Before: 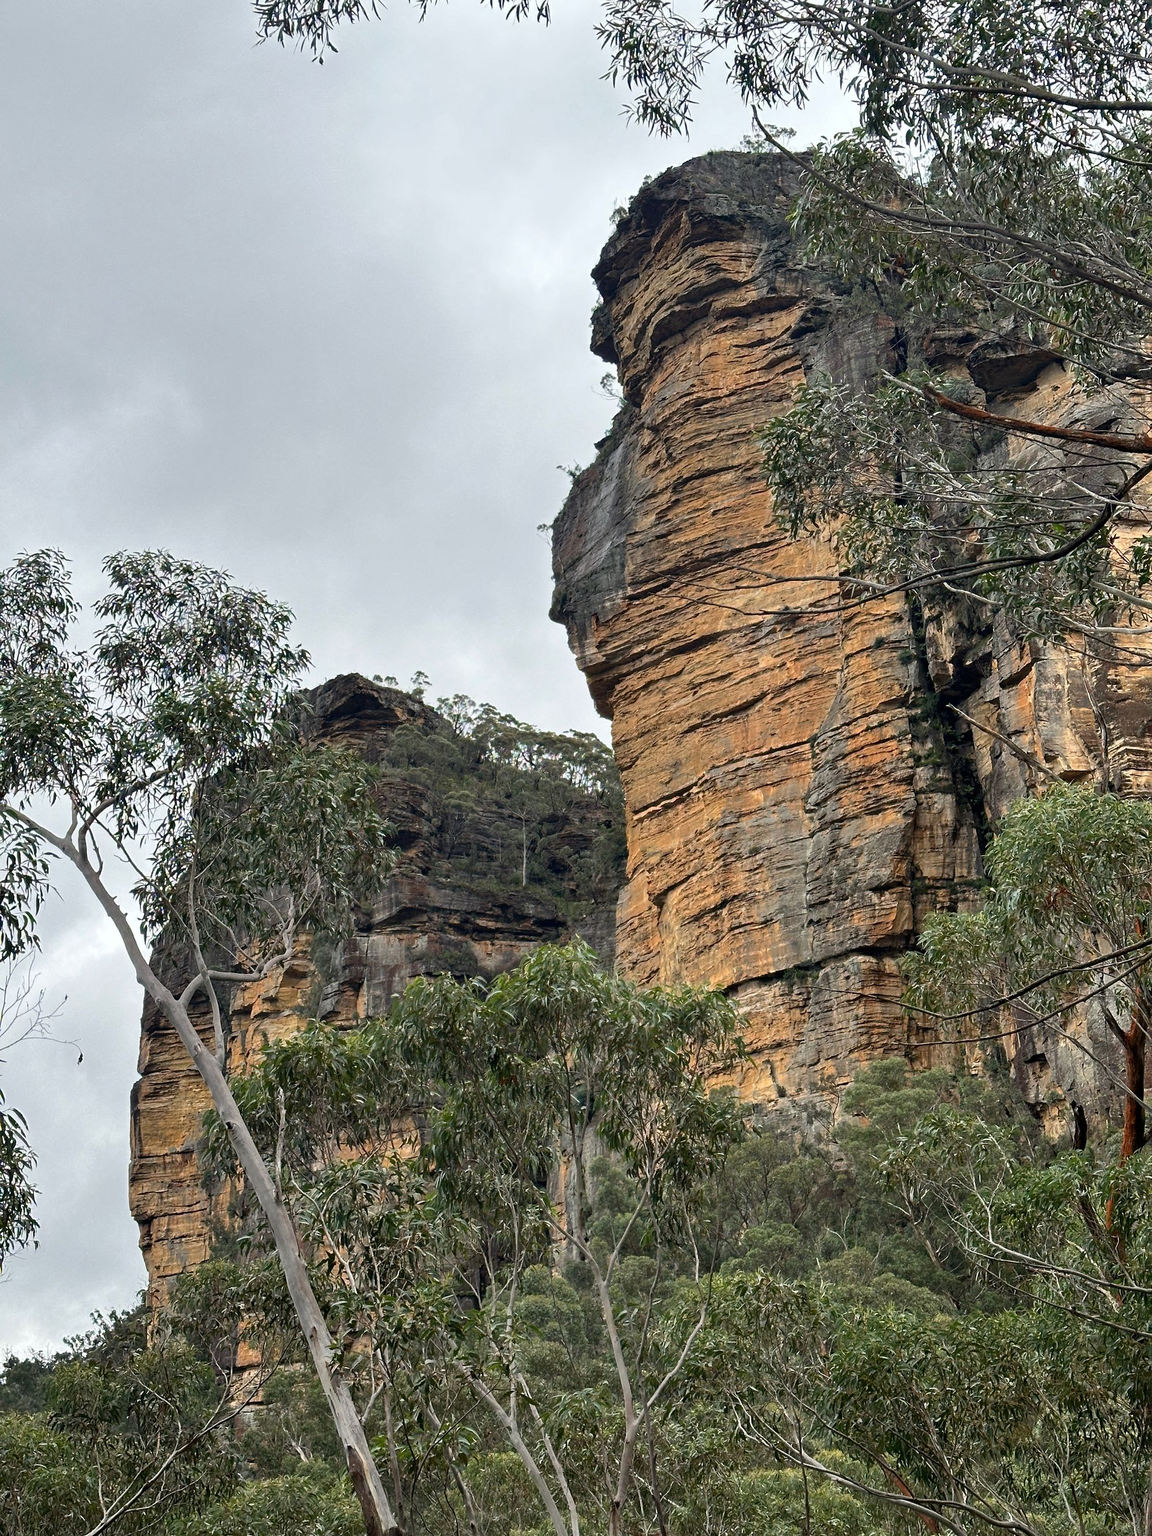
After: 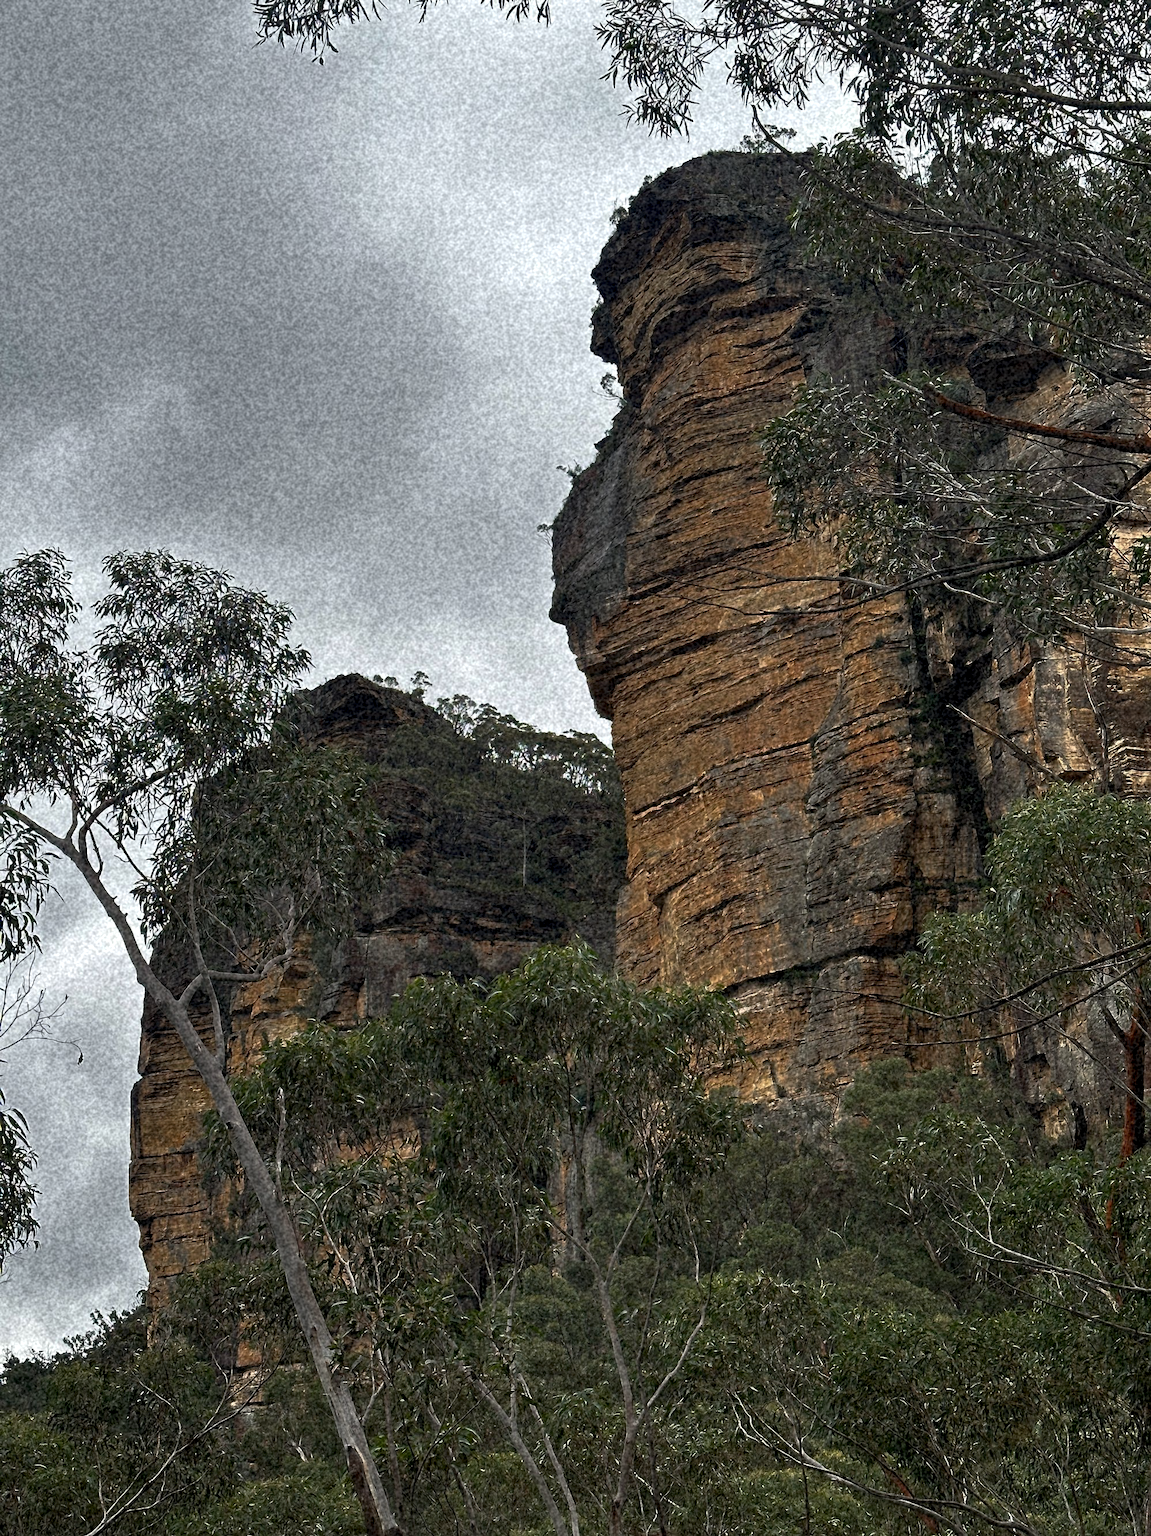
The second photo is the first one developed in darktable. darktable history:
base curve: curves: ch0 [(0, 0) (0.564, 0.291) (0.802, 0.731) (1, 1)]
grain: coarseness 46.9 ISO, strength 50.21%, mid-tones bias 0%
